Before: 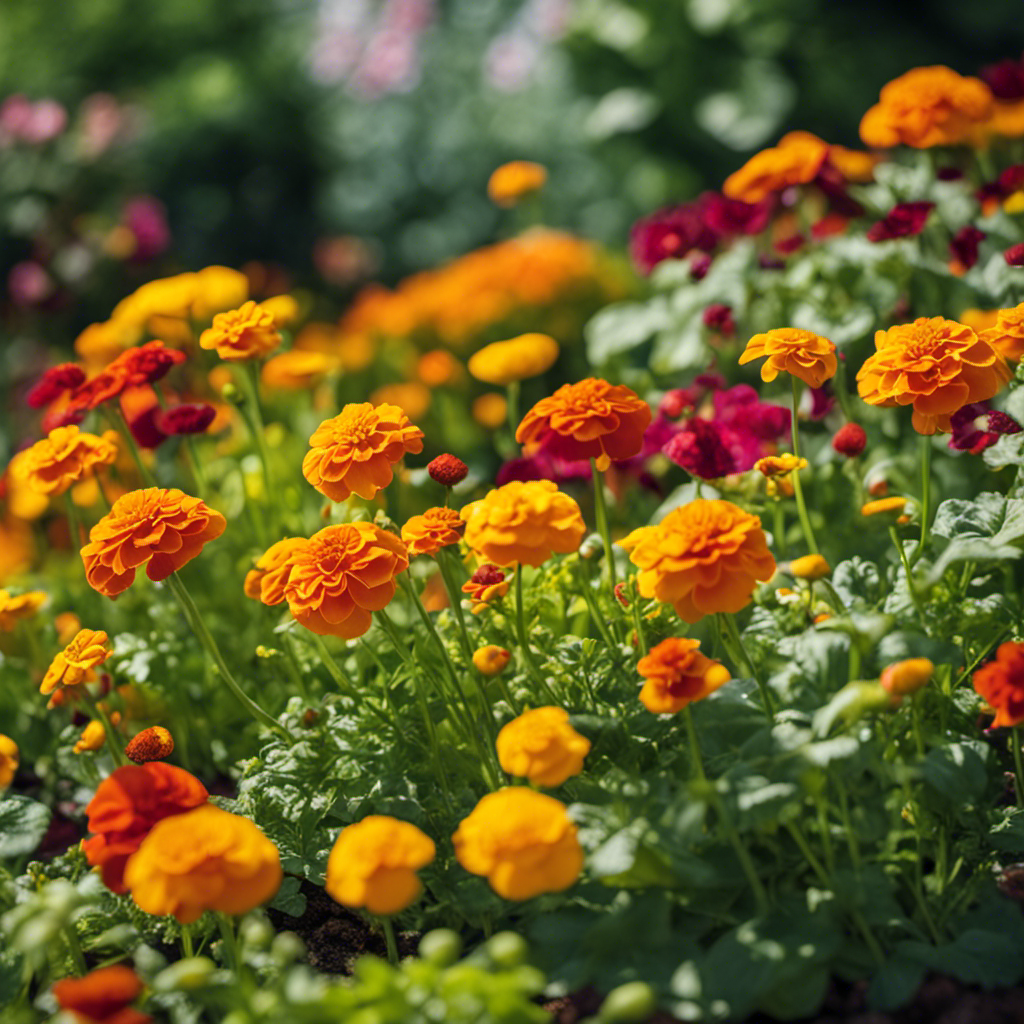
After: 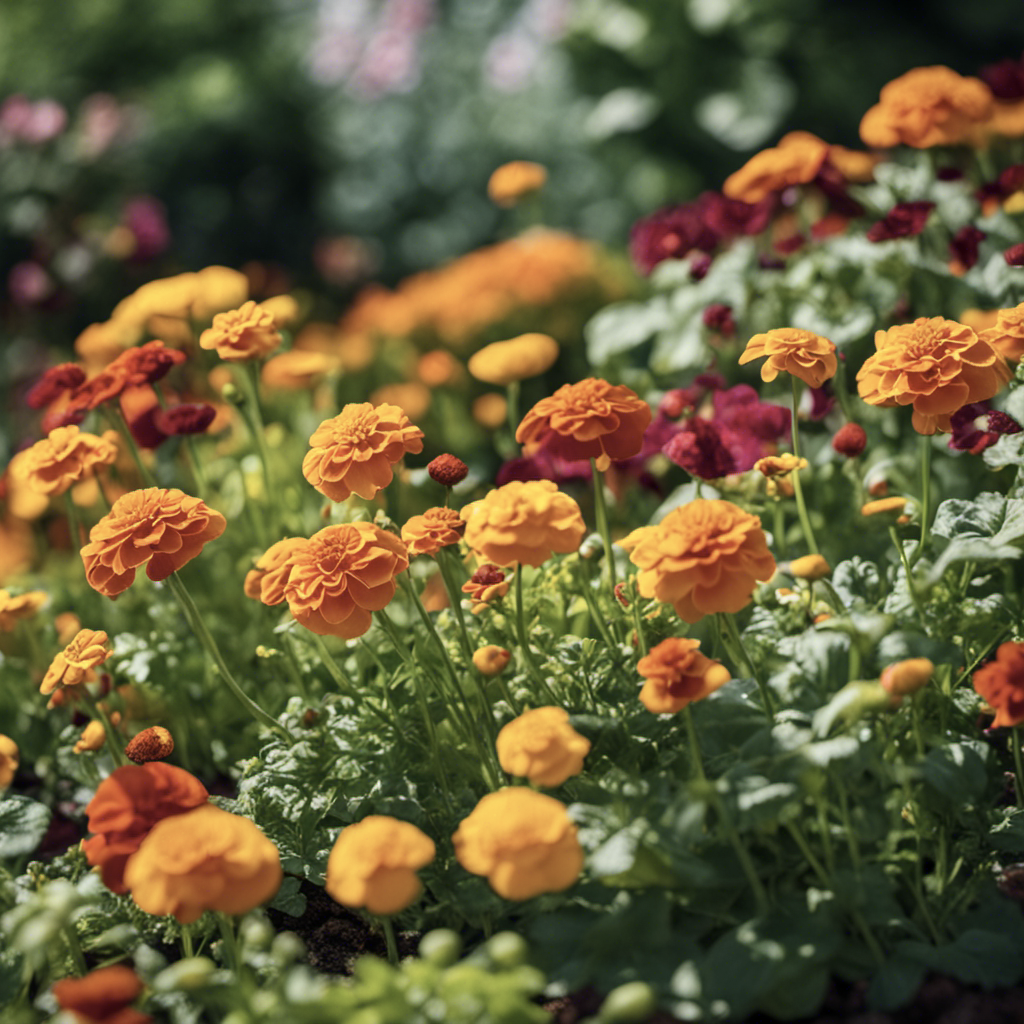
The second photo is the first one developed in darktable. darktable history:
contrast brightness saturation: contrast 0.105, saturation -0.302
